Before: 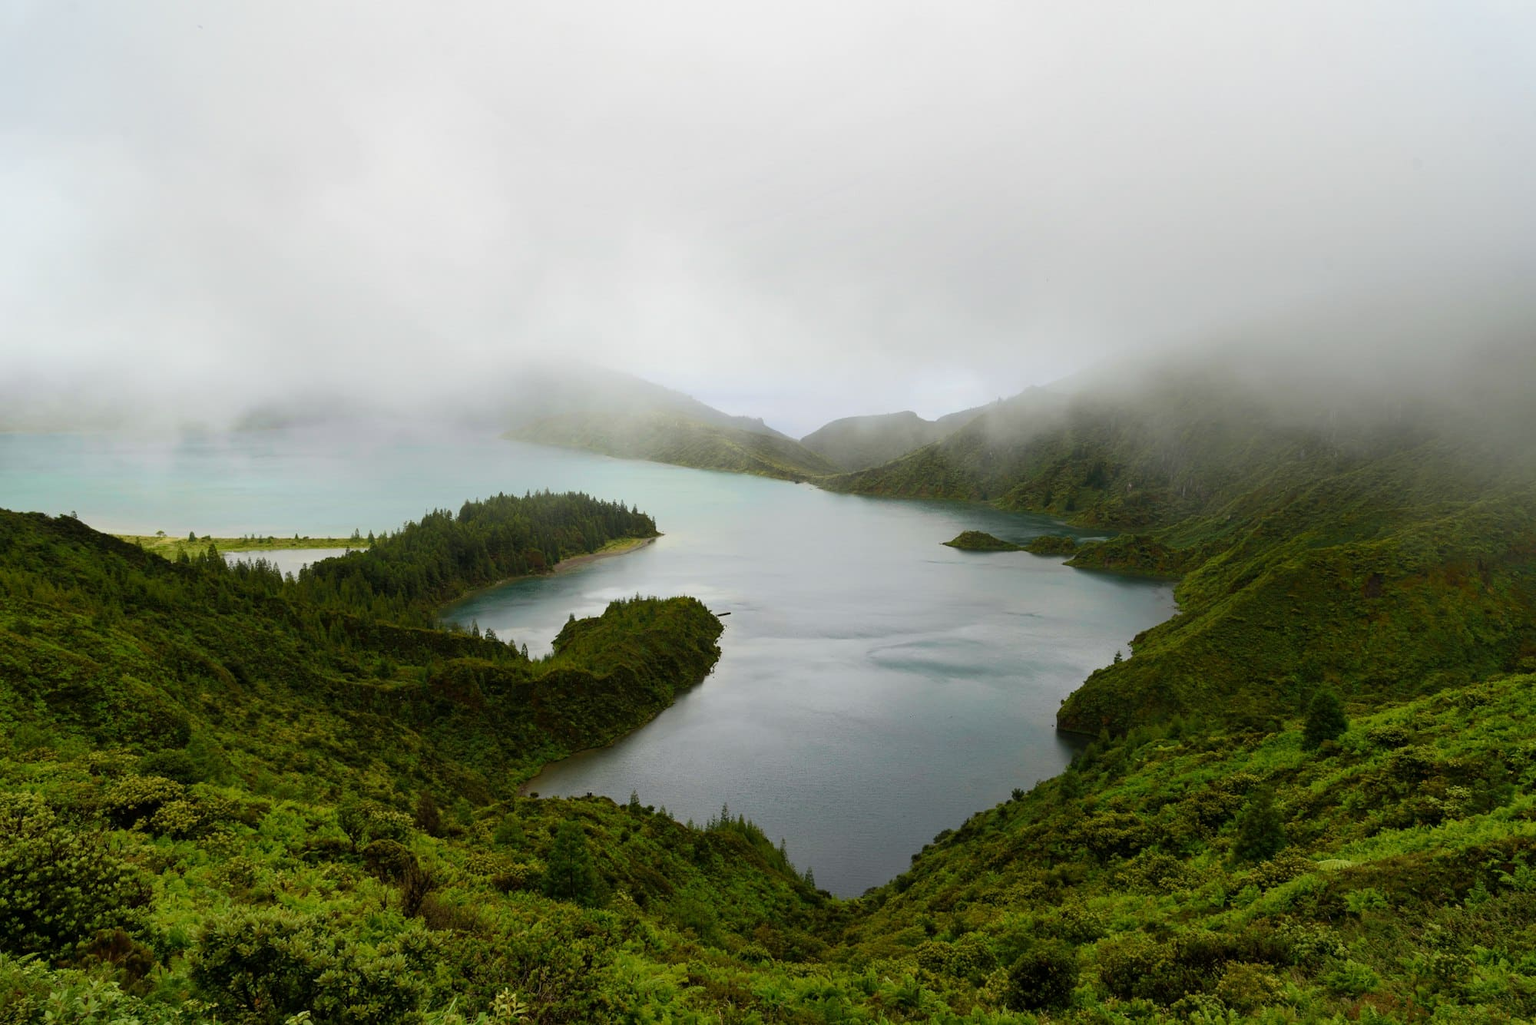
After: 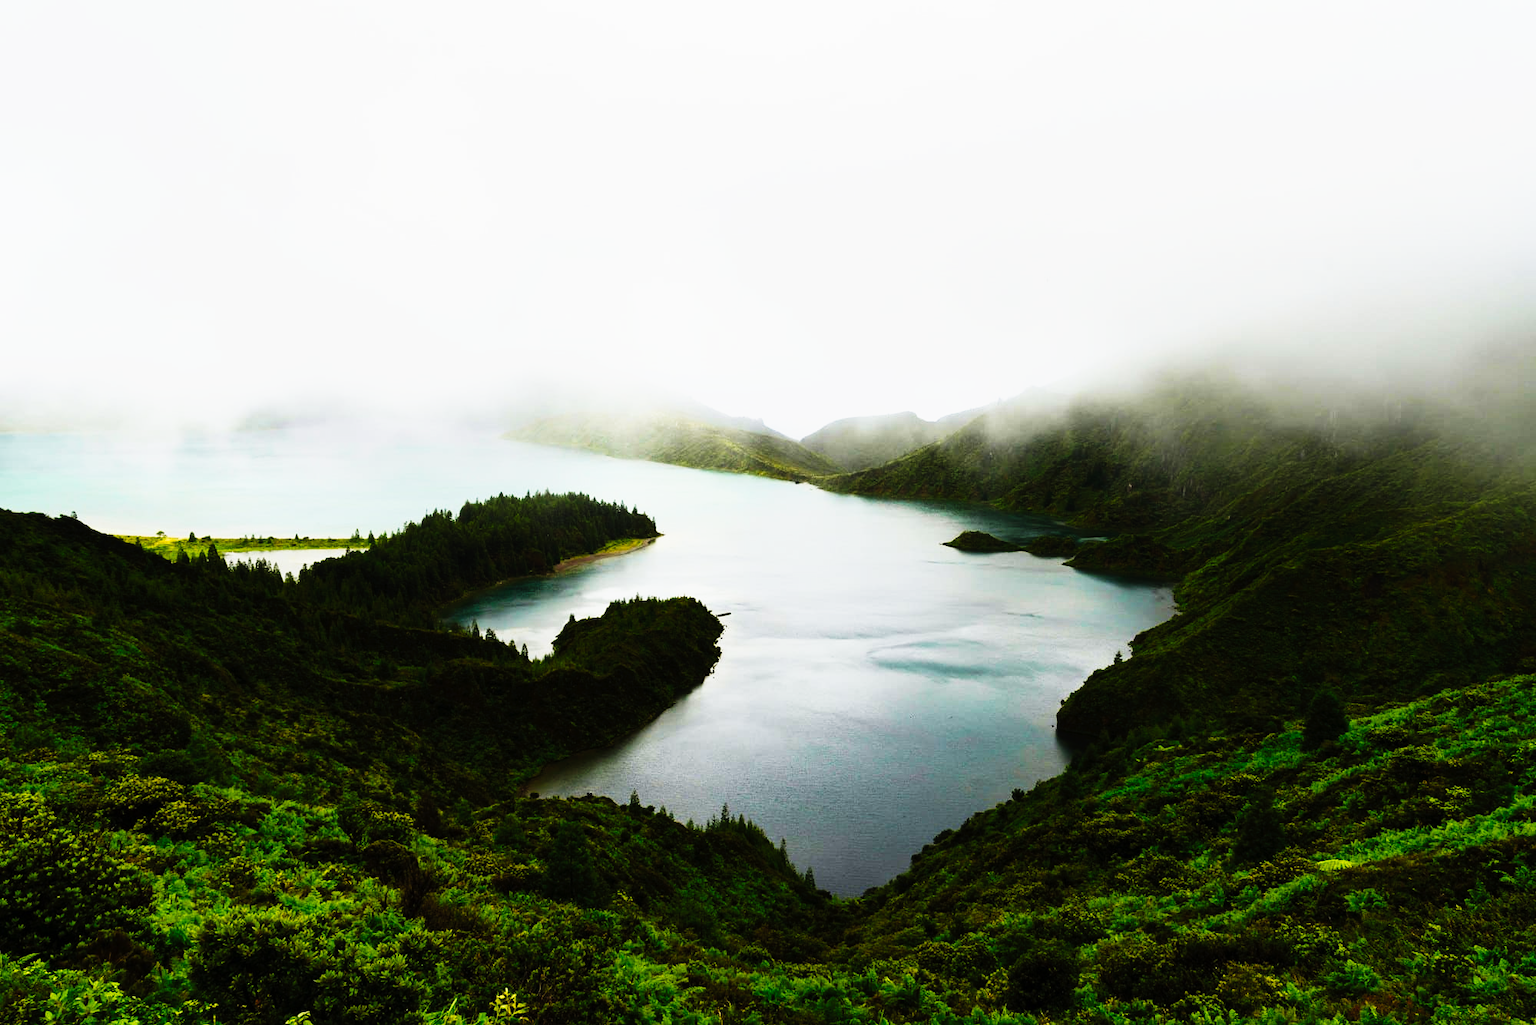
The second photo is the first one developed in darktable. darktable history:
tone curve: curves: ch0 [(0, 0) (0.003, 0.001) (0.011, 0.005) (0.025, 0.01) (0.044, 0.016) (0.069, 0.019) (0.1, 0.024) (0.136, 0.03) (0.177, 0.045) (0.224, 0.071) (0.277, 0.122) (0.335, 0.202) (0.399, 0.326) (0.468, 0.471) (0.543, 0.638) (0.623, 0.798) (0.709, 0.913) (0.801, 0.97) (0.898, 0.983) (1, 1)], preserve colors none
